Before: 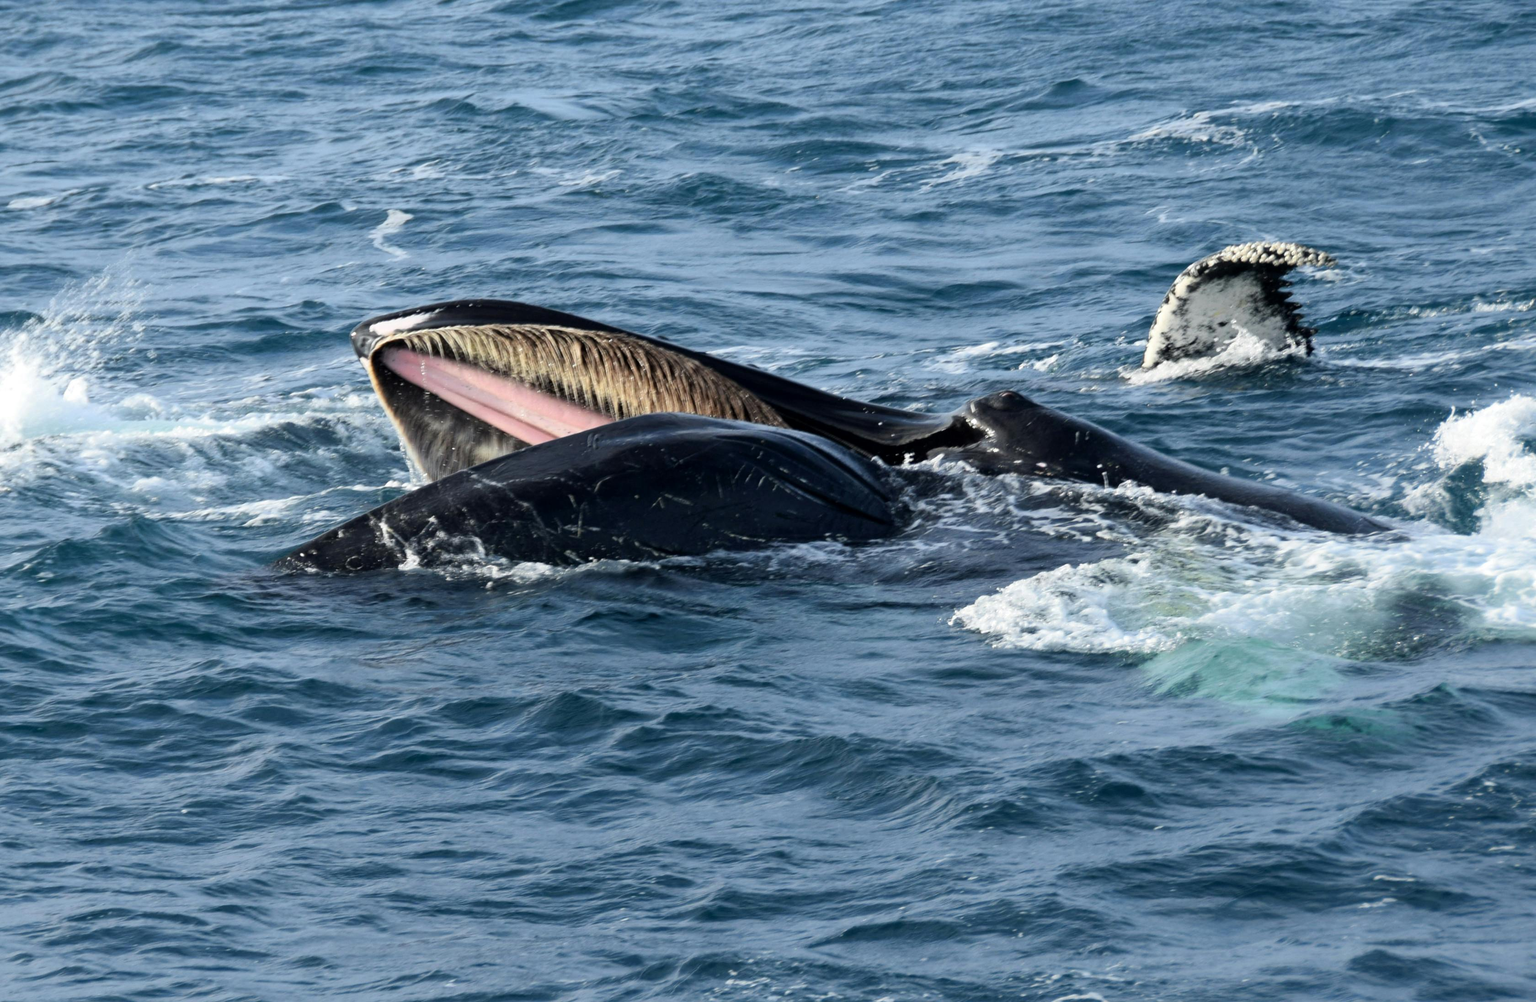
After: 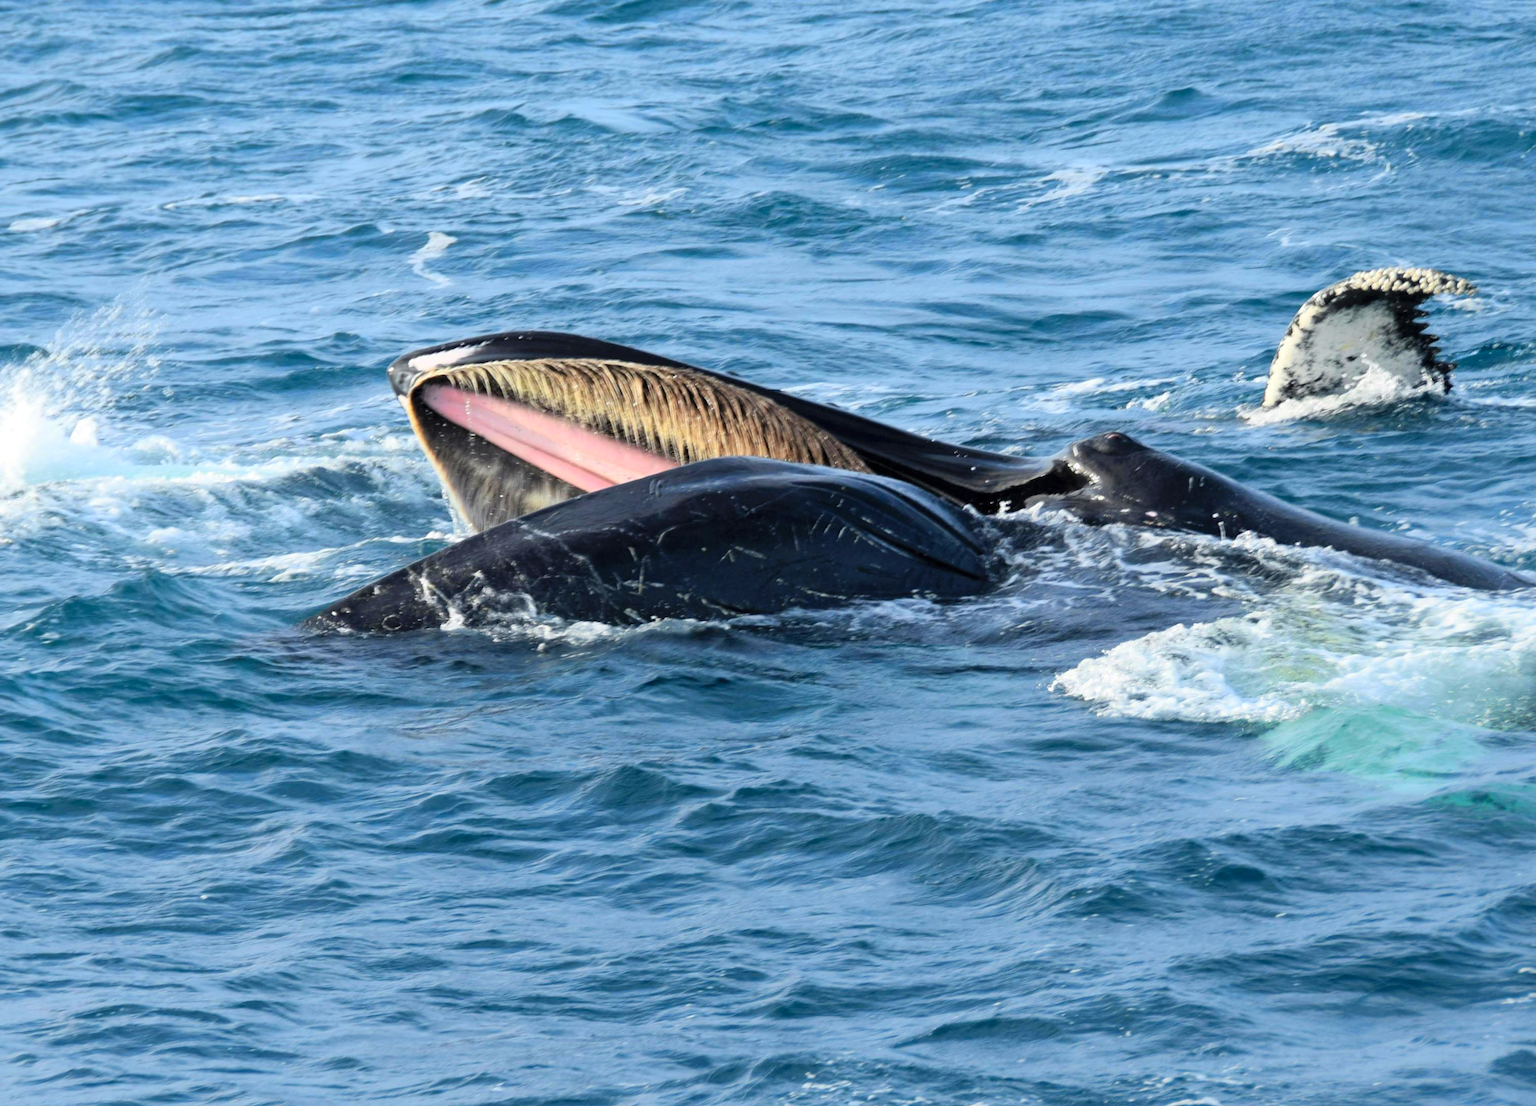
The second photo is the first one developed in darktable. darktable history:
crop: right 9.496%, bottom 0.046%
contrast brightness saturation: contrast 0.066, brightness 0.18, saturation 0.413
